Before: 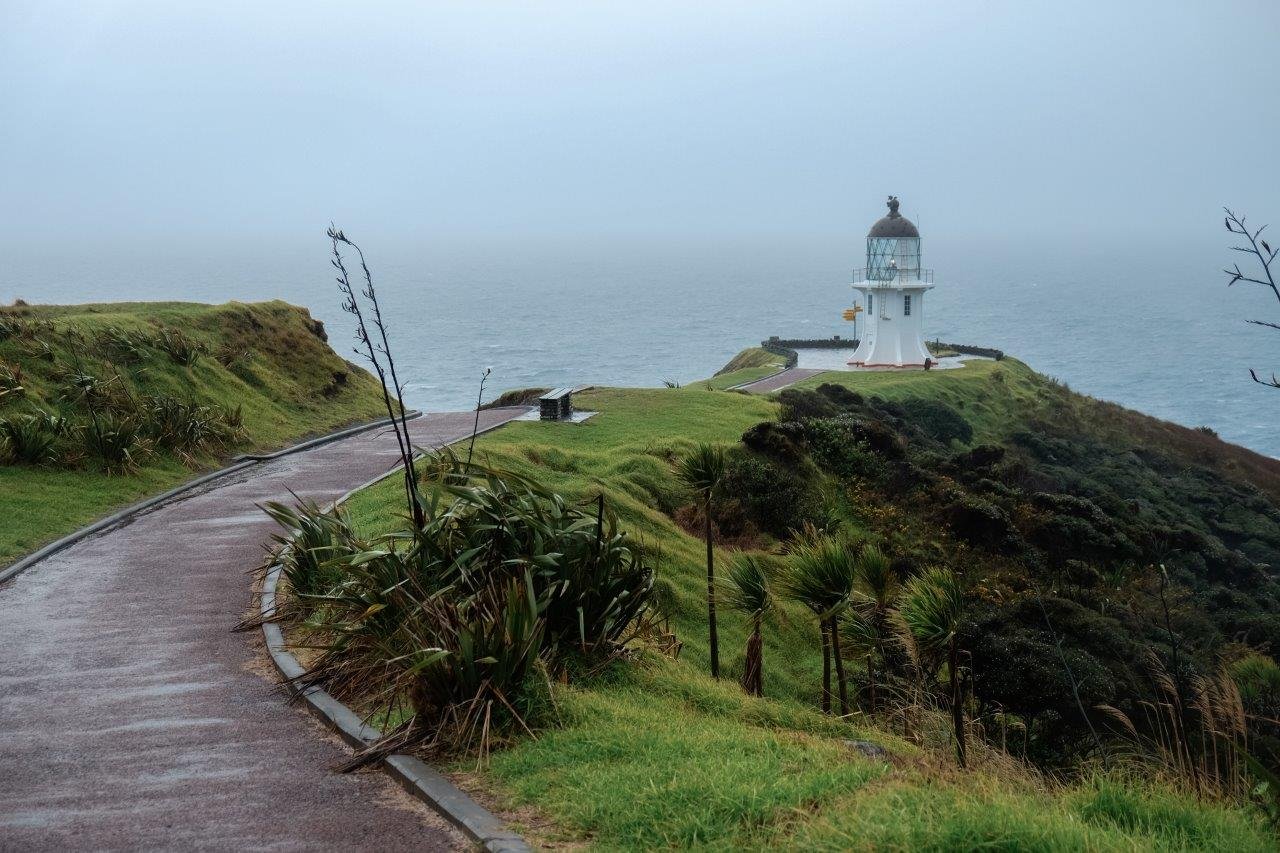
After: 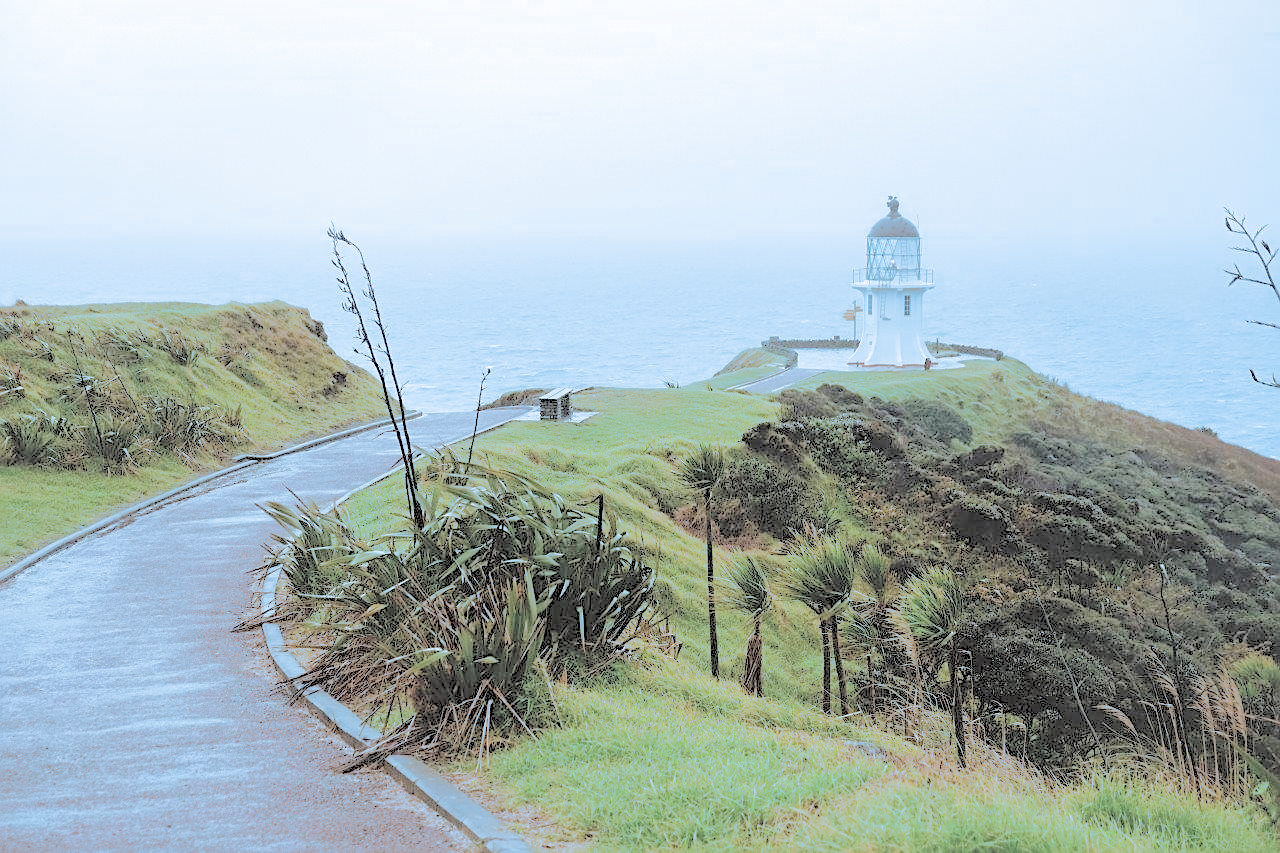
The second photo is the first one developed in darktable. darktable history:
split-toning: shadows › hue 351.18°, shadows › saturation 0.86, highlights › hue 218.82°, highlights › saturation 0.73, balance -19.167
sharpen: on, module defaults
contrast brightness saturation: brightness 1
